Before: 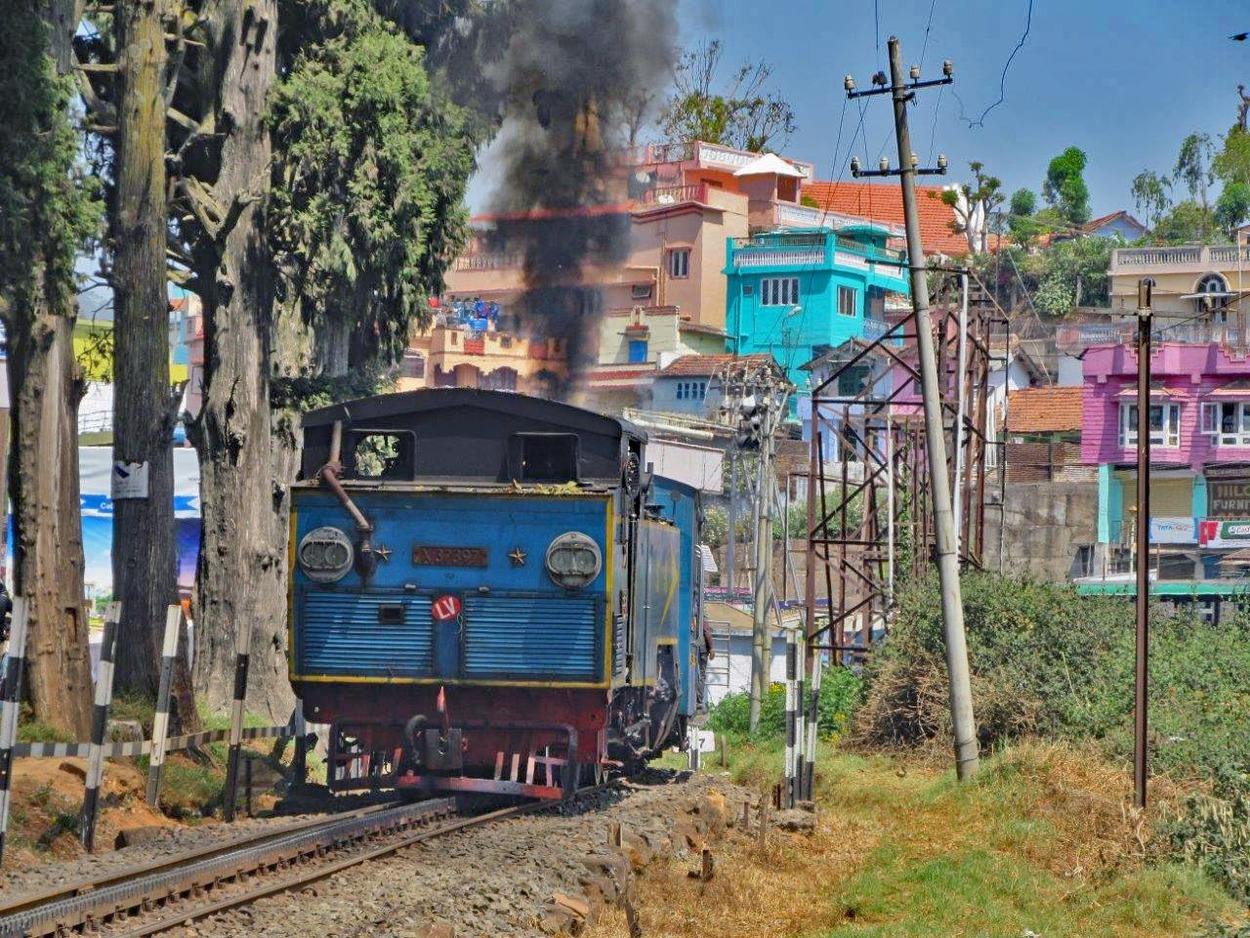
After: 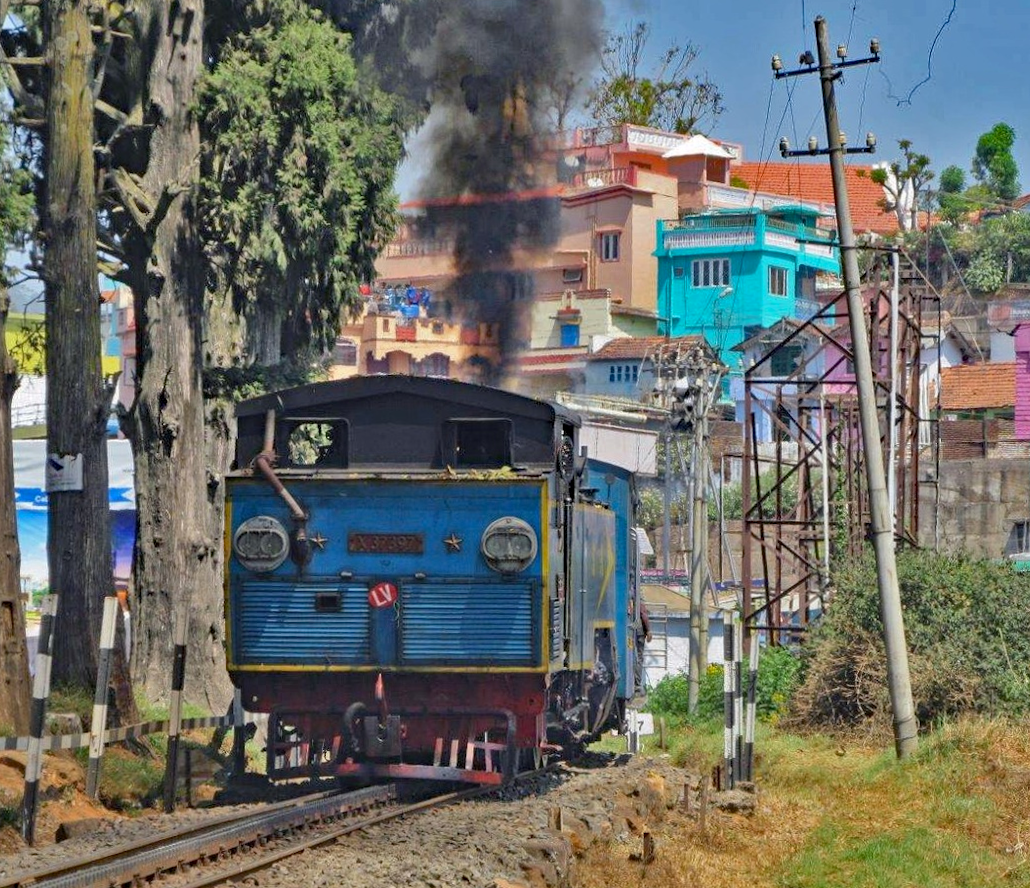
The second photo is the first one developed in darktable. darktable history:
haze removal: strength 0.1, compatibility mode true, adaptive false
crop and rotate: angle 1°, left 4.281%, top 0.642%, right 11.383%, bottom 2.486%
